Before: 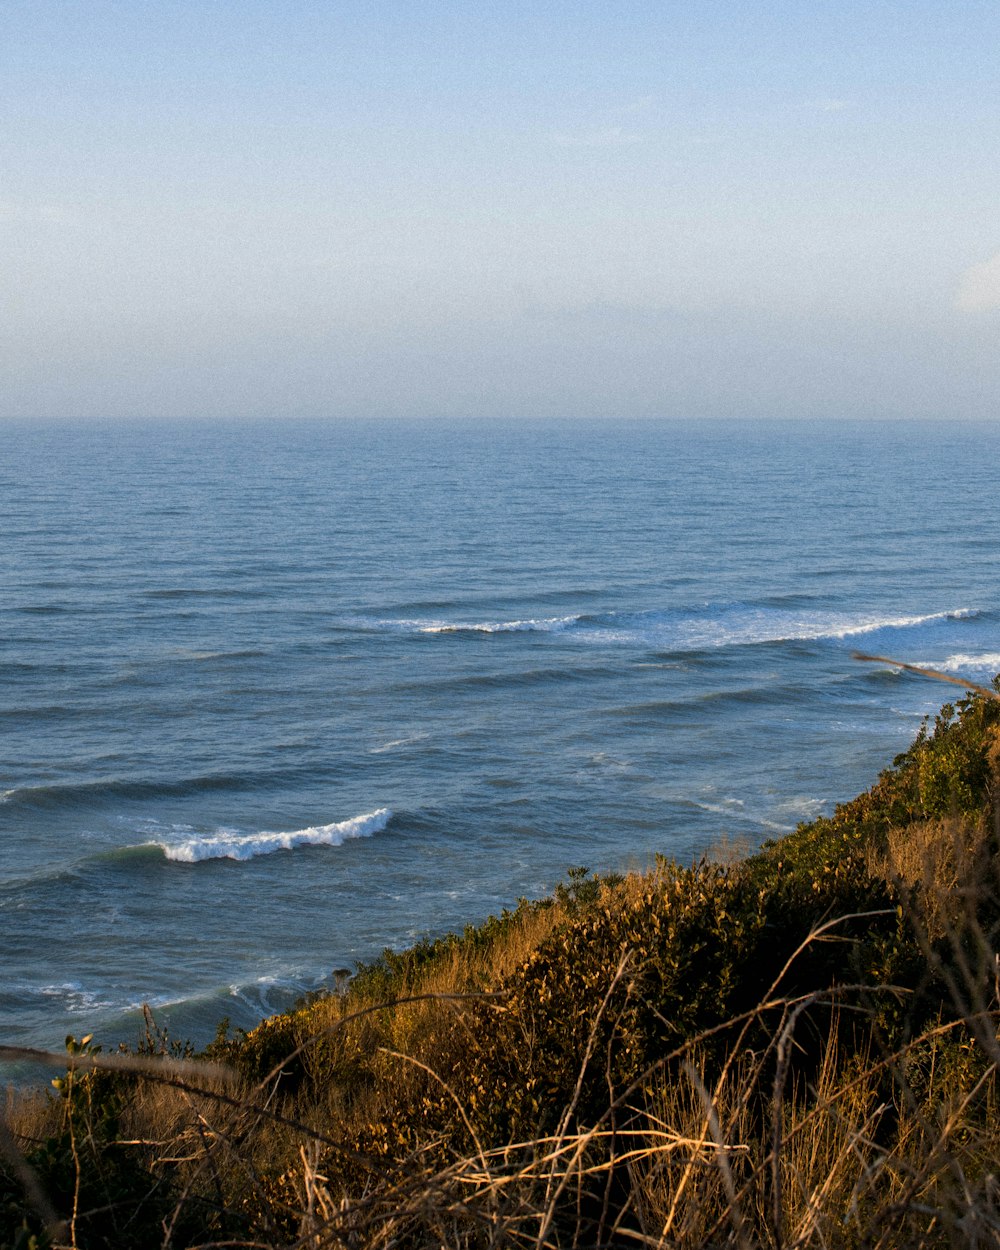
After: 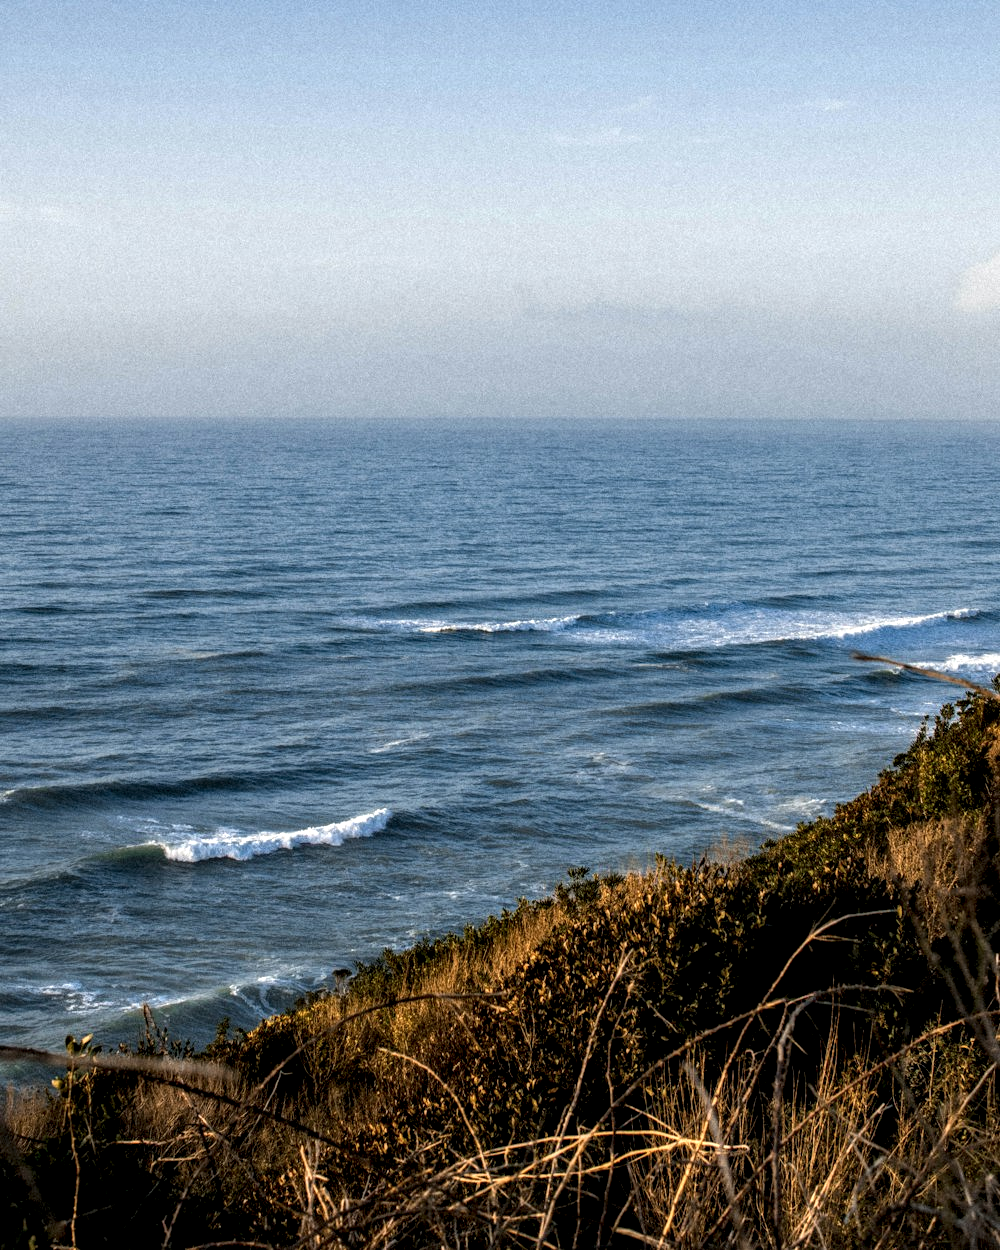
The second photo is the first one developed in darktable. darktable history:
local contrast: highlights 17%, detail 186%
